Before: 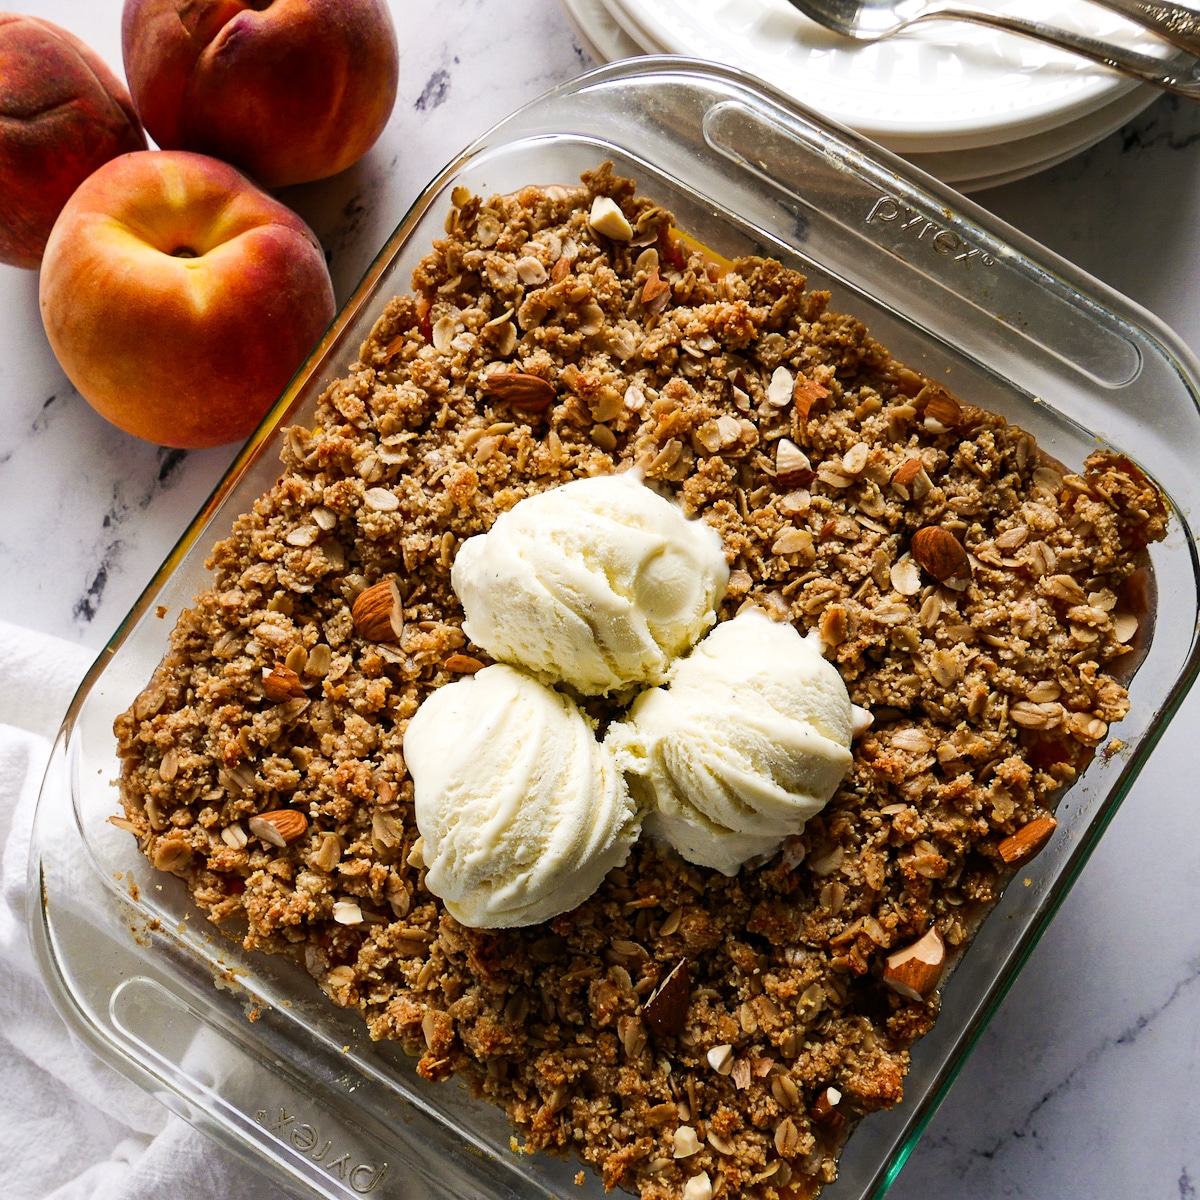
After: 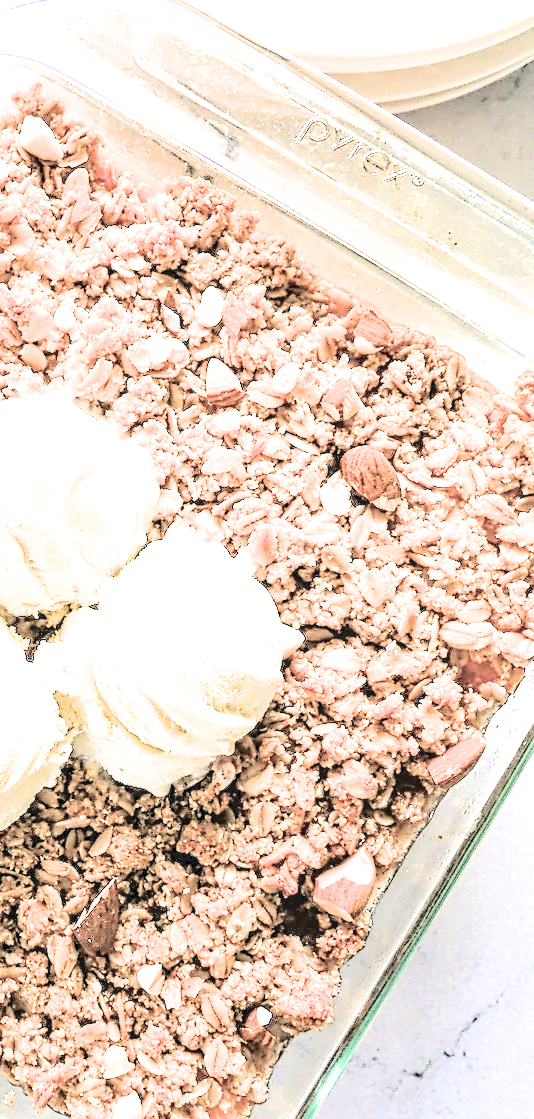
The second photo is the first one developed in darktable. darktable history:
filmic rgb: middle gray luminance 28.86%, black relative exposure -10.37 EV, white relative exposure 5.47 EV, threshold 5.99 EV, target black luminance 0%, hardness 3.96, latitude 2.14%, contrast 1.12, highlights saturation mix 5.7%, shadows ↔ highlights balance 15.83%, color science v6 (2022), enable highlight reconstruction true
exposure: black level correction 0, exposure 4.003 EV, compensate highlight preservation false
contrast brightness saturation: brightness 0.183, saturation -0.485
crop: left 47.557%, top 6.744%, right 7.924%
local contrast: detail 130%
tone curve: curves: ch0 [(0, 0) (0.003, 0.075) (0.011, 0.079) (0.025, 0.079) (0.044, 0.082) (0.069, 0.085) (0.1, 0.089) (0.136, 0.096) (0.177, 0.105) (0.224, 0.14) (0.277, 0.202) (0.335, 0.304) (0.399, 0.417) (0.468, 0.521) (0.543, 0.636) (0.623, 0.726) (0.709, 0.801) (0.801, 0.878) (0.898, 0.927) (1, 1)], color space Lab, independent channels, preserve colors none
contrast equalizer: octaves 7, y [[0.5, 0.5, 0.5, 0.515, 0.749, 0.84], [0.5 ×6], [0.5 ×6], [0, 0, 0, 0.001, 0.067, 0.262], [0 ×6]]
